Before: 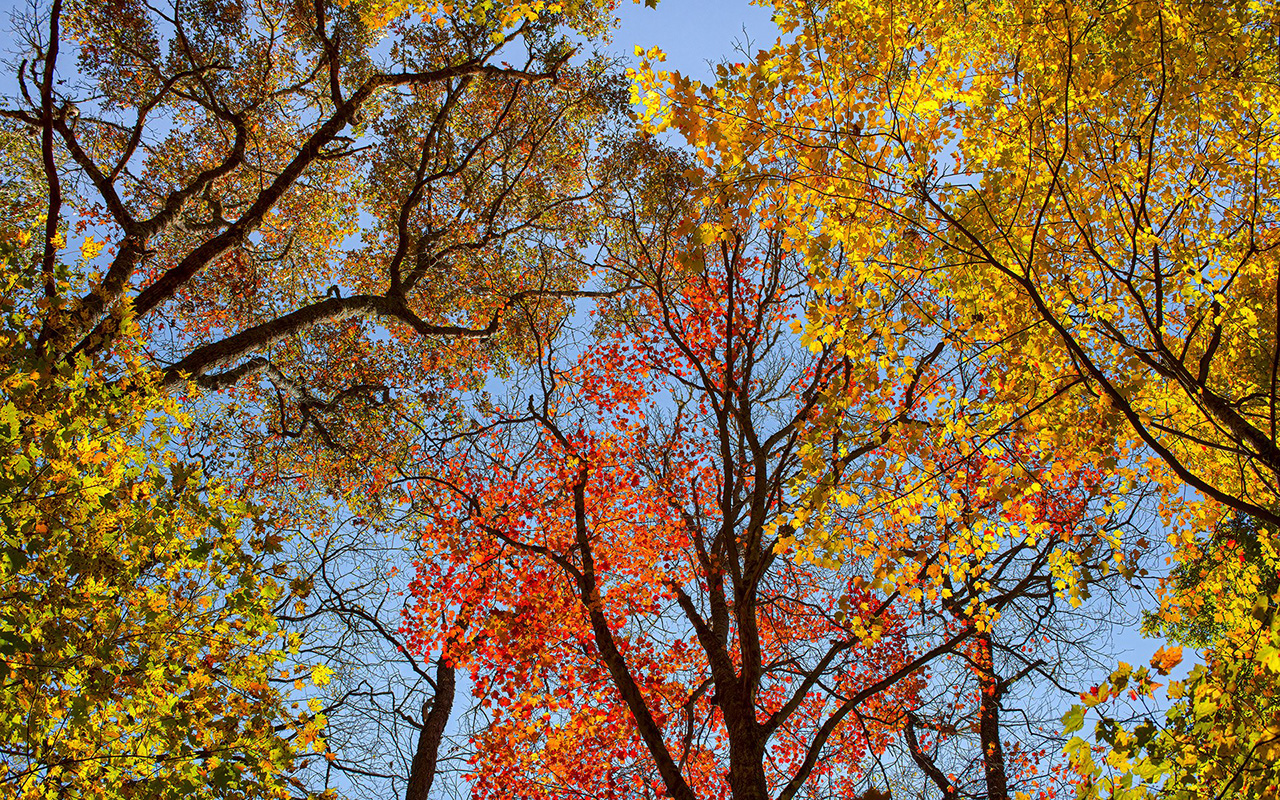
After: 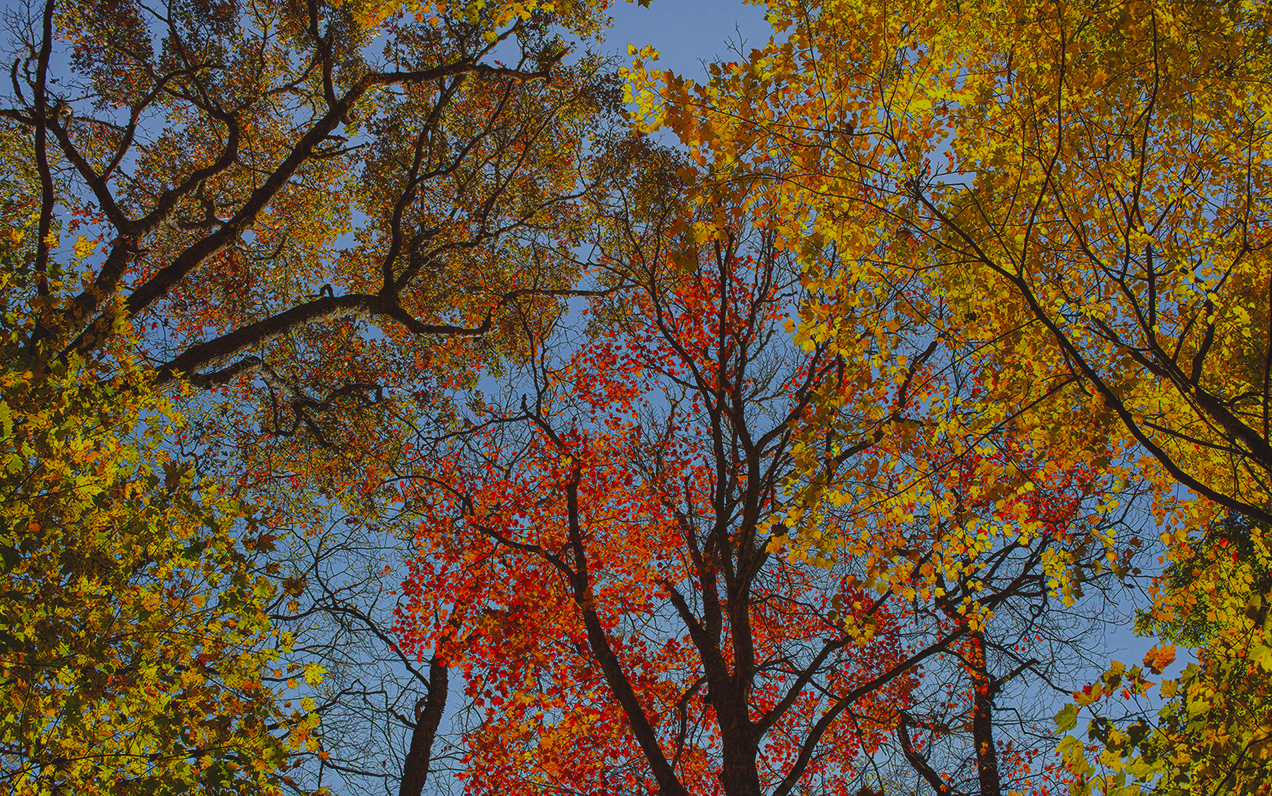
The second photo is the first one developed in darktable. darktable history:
exposure: black level correction -0.016, exposure -1.018 EV, compensate highlight preservation false
crop and rotate: left 0.614%, top 0.179%, bottom 0.309%
color balance: output saturation 120%
